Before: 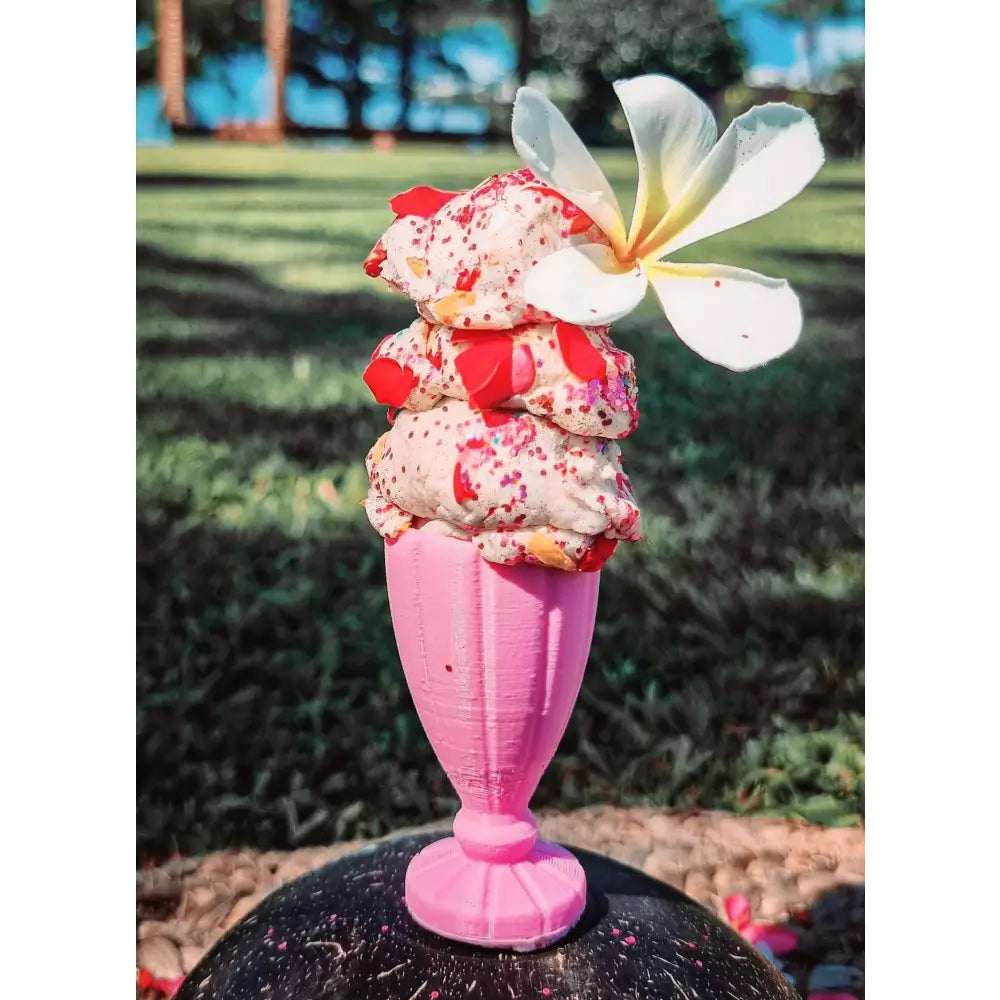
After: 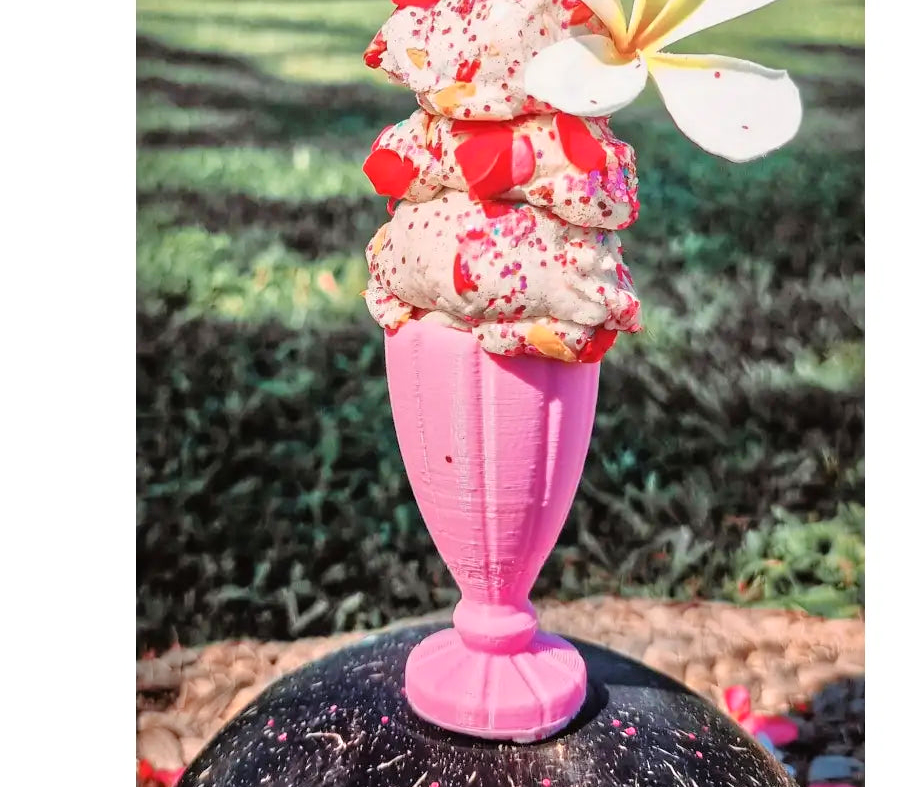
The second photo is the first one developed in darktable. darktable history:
crop: top 20.916%, right 9.437%, bottom 0.316%
tone equalizer: -7 EV 0.15 EV, -6 EV 0.6 EV, -5 EV 1.15 EV, -4 EV 1.33 EV, -3 EV 1.15 EV, -2 EV 0.6 EV, -1 EV 0.15 EV, mask exposure compensation -0.5 EV
